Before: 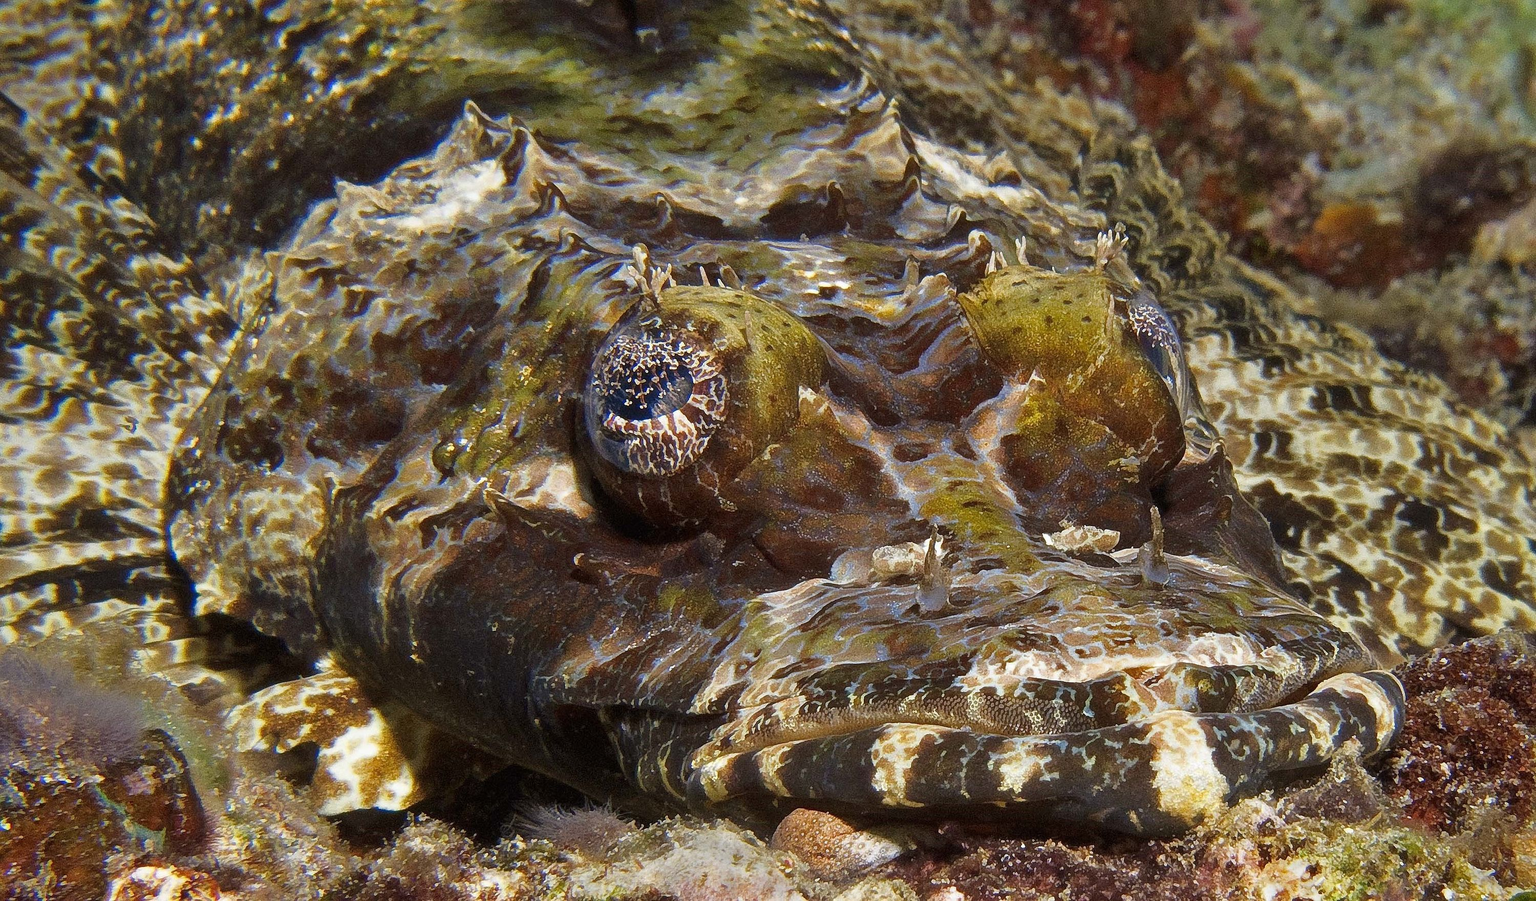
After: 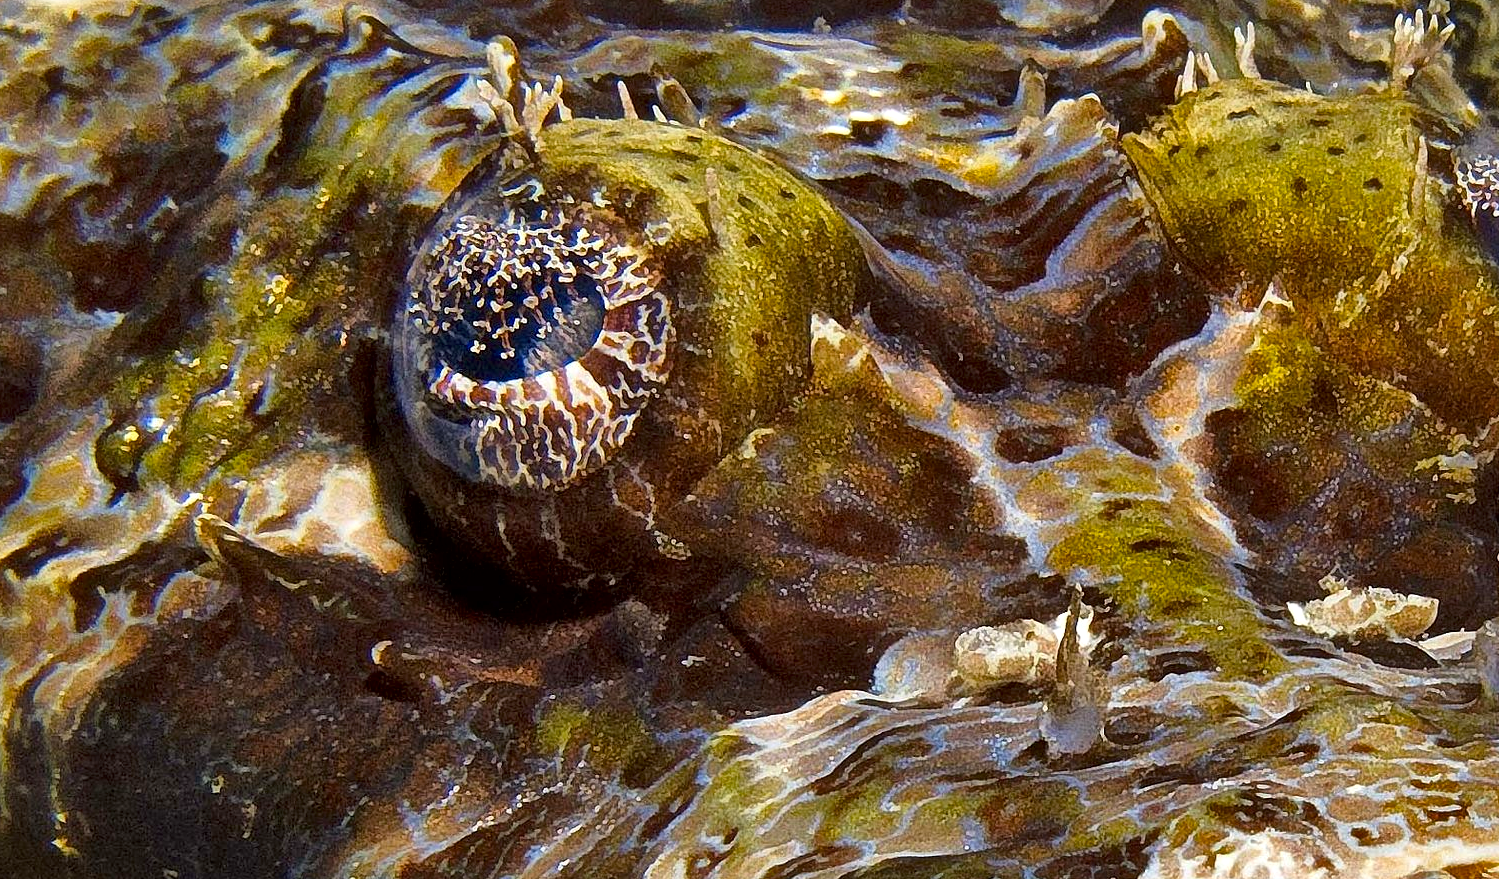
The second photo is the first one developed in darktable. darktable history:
color balance rgb: perceptual saturation grading › global saturation 20%, global vibrance 20%
local contrast: mode bilateral grid, contrast 25, coarseness 60, detail 151%, midtone range 0.2
crop: left 25%, top 25%, right 25%, bottom 25%
